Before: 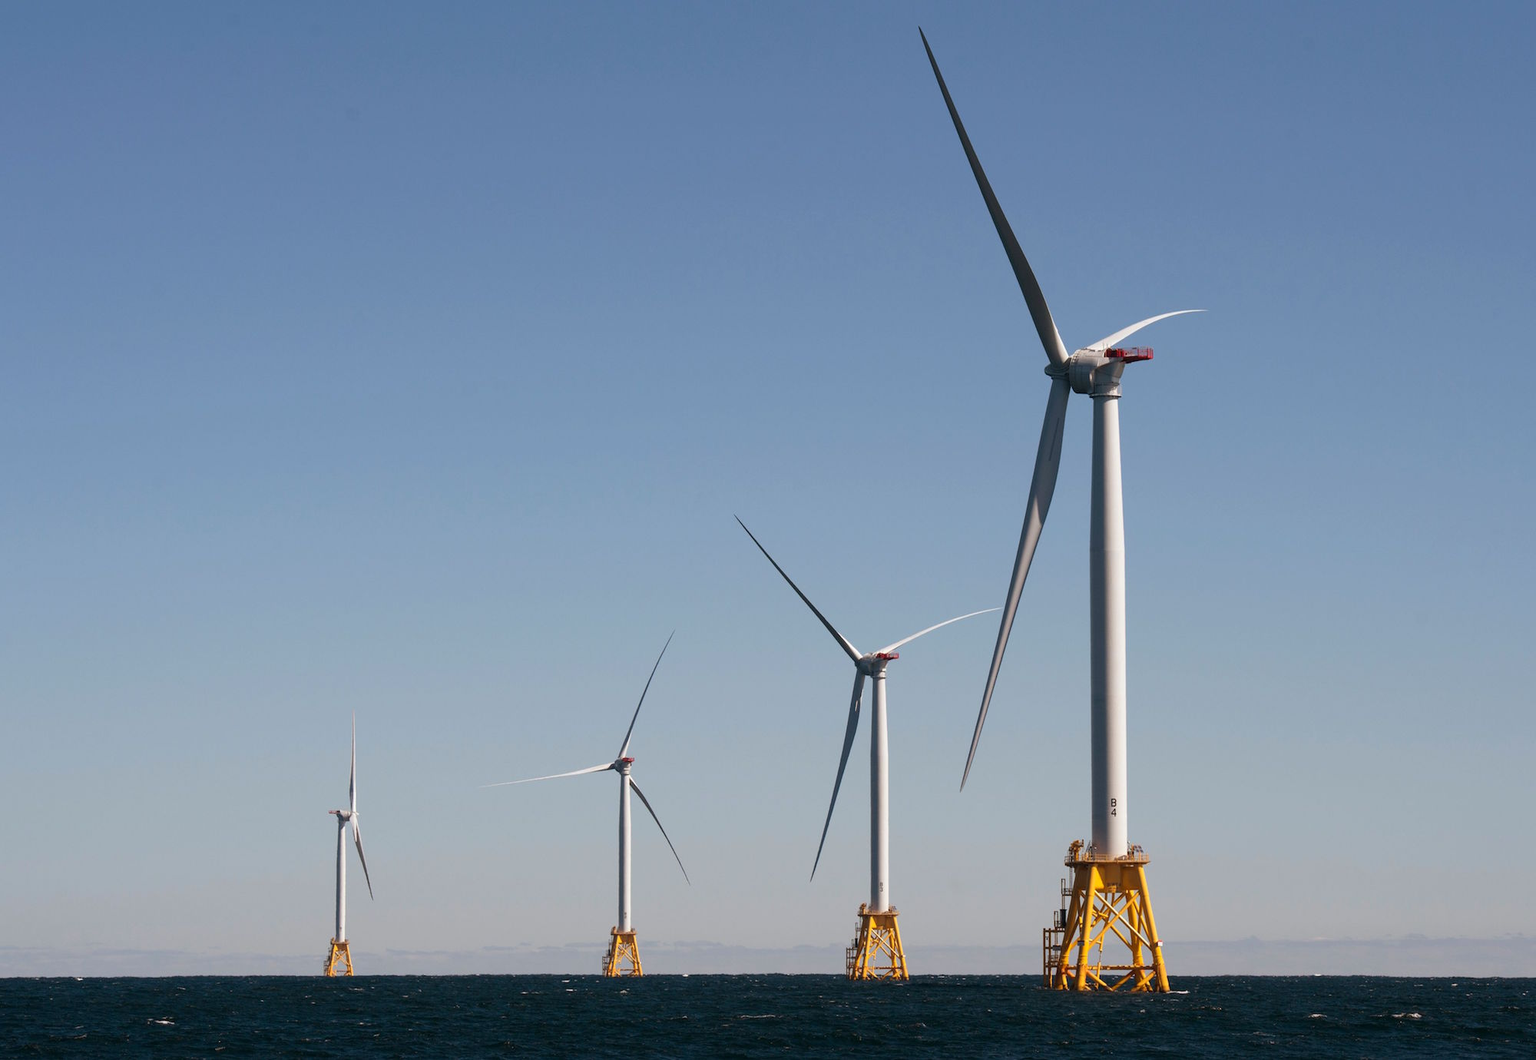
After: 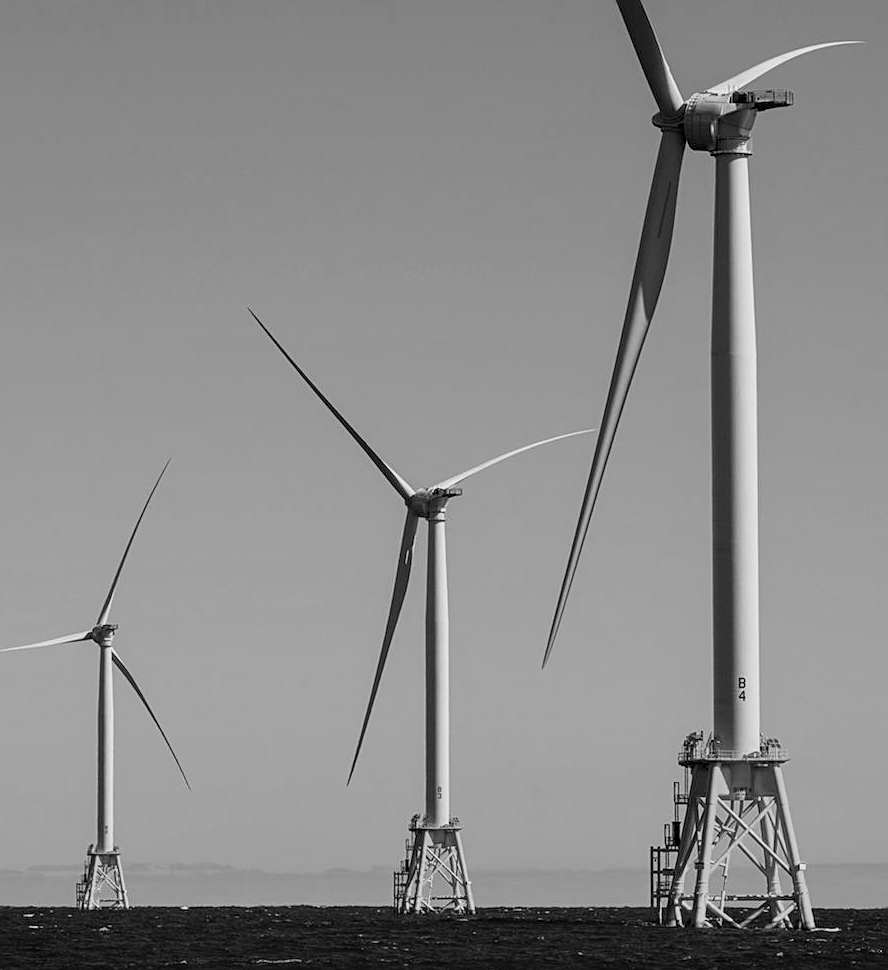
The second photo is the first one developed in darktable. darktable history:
local contrast: on, module defaults
color zones: curves: ch0 [(0.004, 0.588) (0.116, 0.636) (0.259, 0.476) (0.423, 0.464) (0.75, 0.5)]; ch1 [(0, 0) (0.143, 0) (0.286, 0) (0.429, 0) (0.571, 0) (0.714, 0) (0.857, 0)]
sharpen: on, module defaults
filmic rgb: black relative exposure -14.19 EV, white relative exposure 3.39 EV, hardness 7.89, preserve chrominance max RGB
exposure: black level correction 0.002, exposure -0.1 EV, compensate highlight preservation false
monochrome: on, module defaults
crop: left 35.432%, top 26.233%, right 20.145%, bottom 3.432%
